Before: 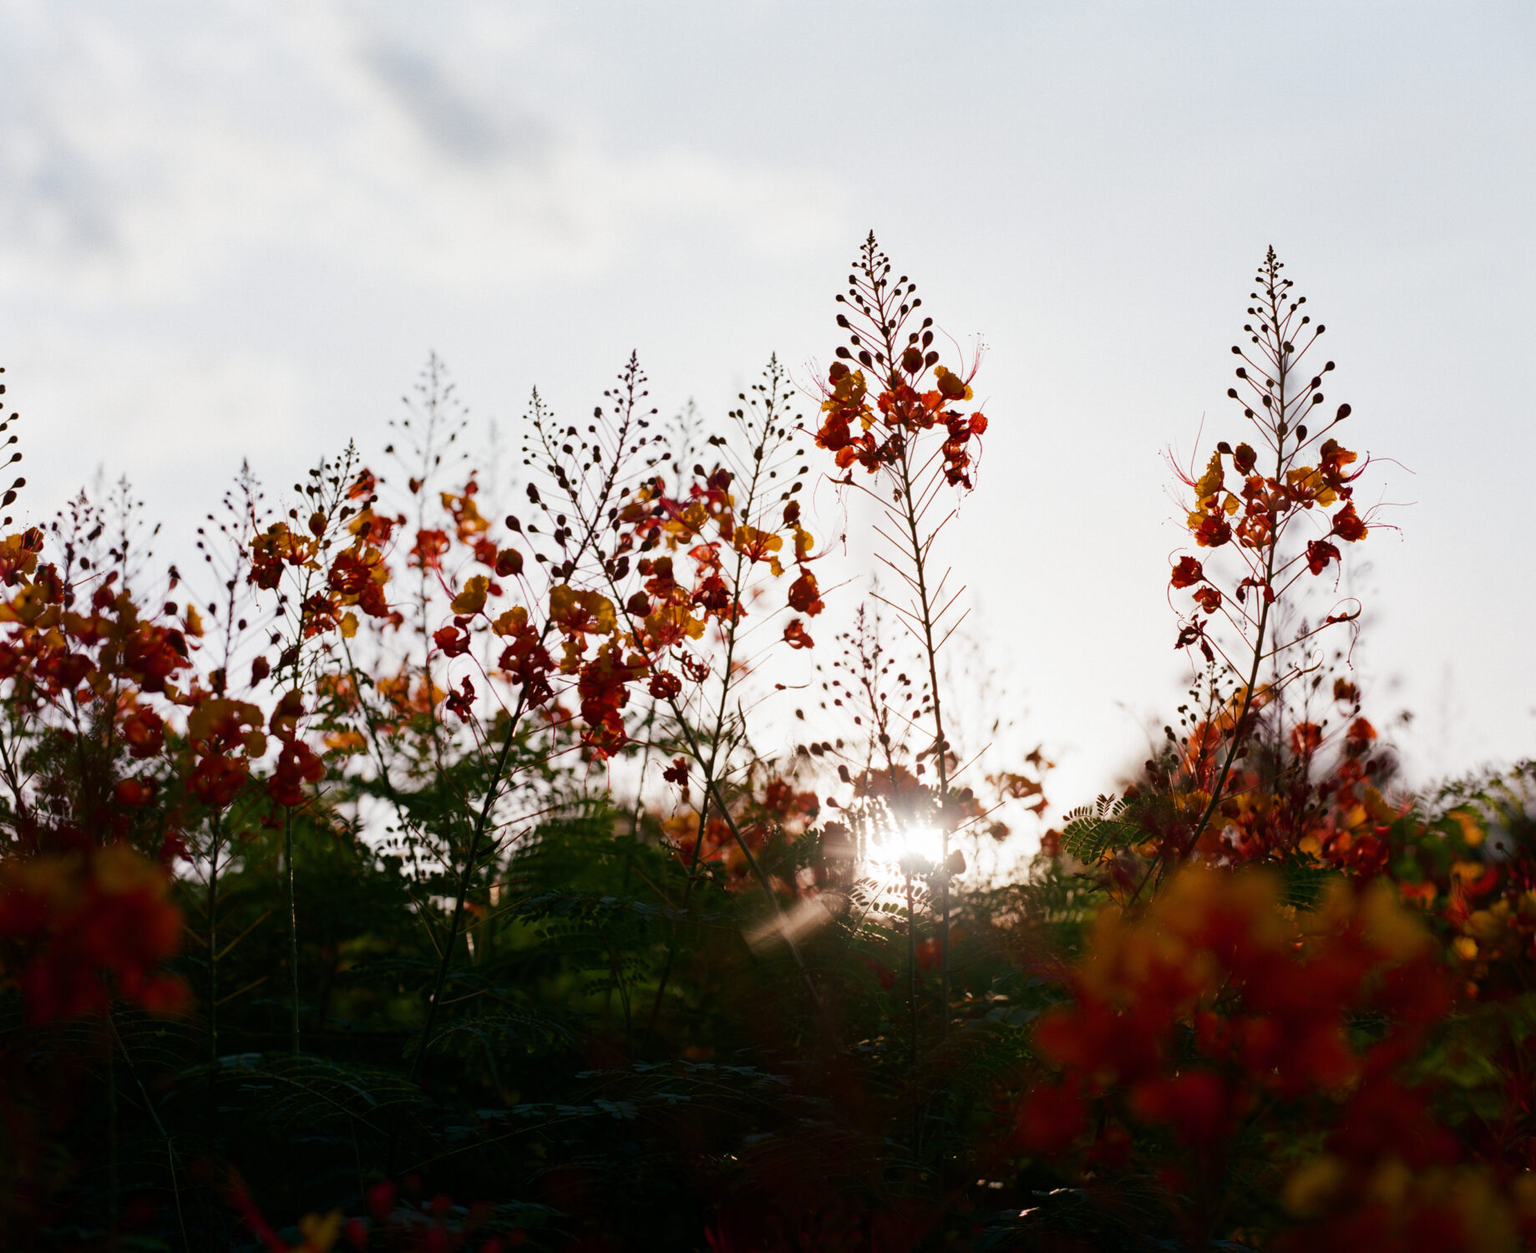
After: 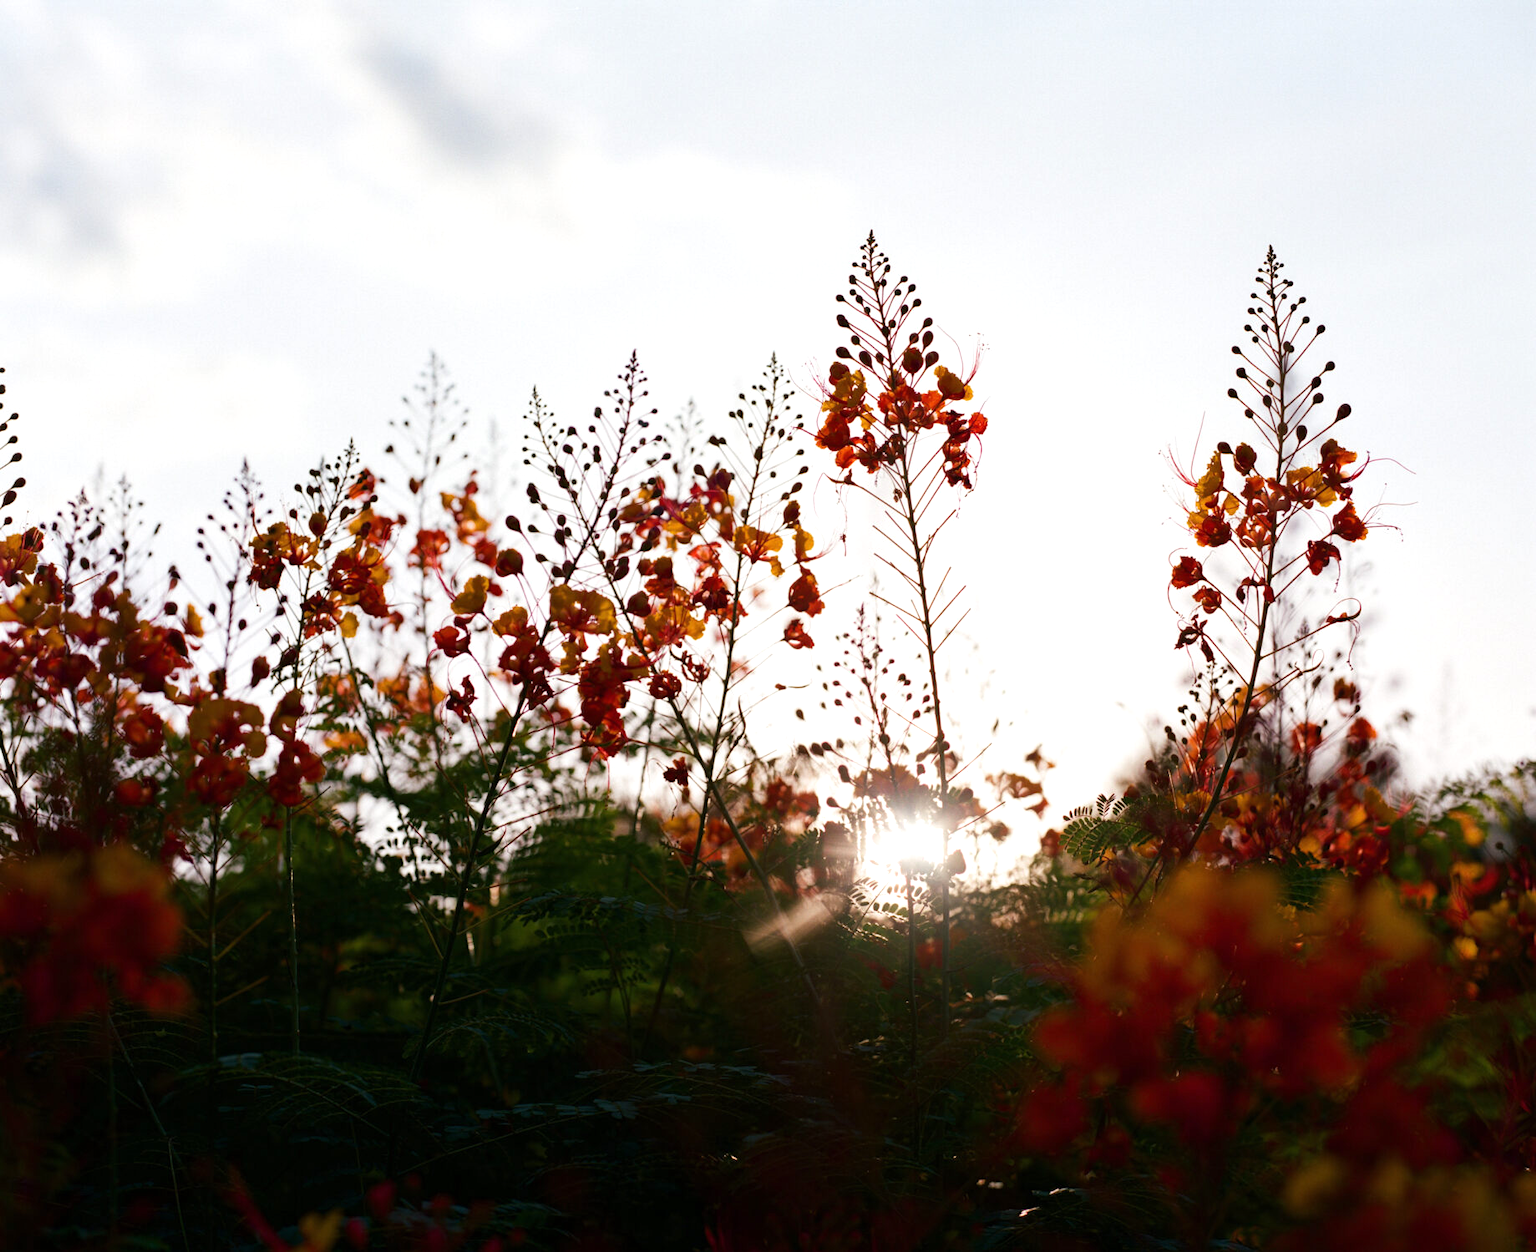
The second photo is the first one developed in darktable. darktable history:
exposure: exposure 0.297 EV, compensate highlight preservation false
